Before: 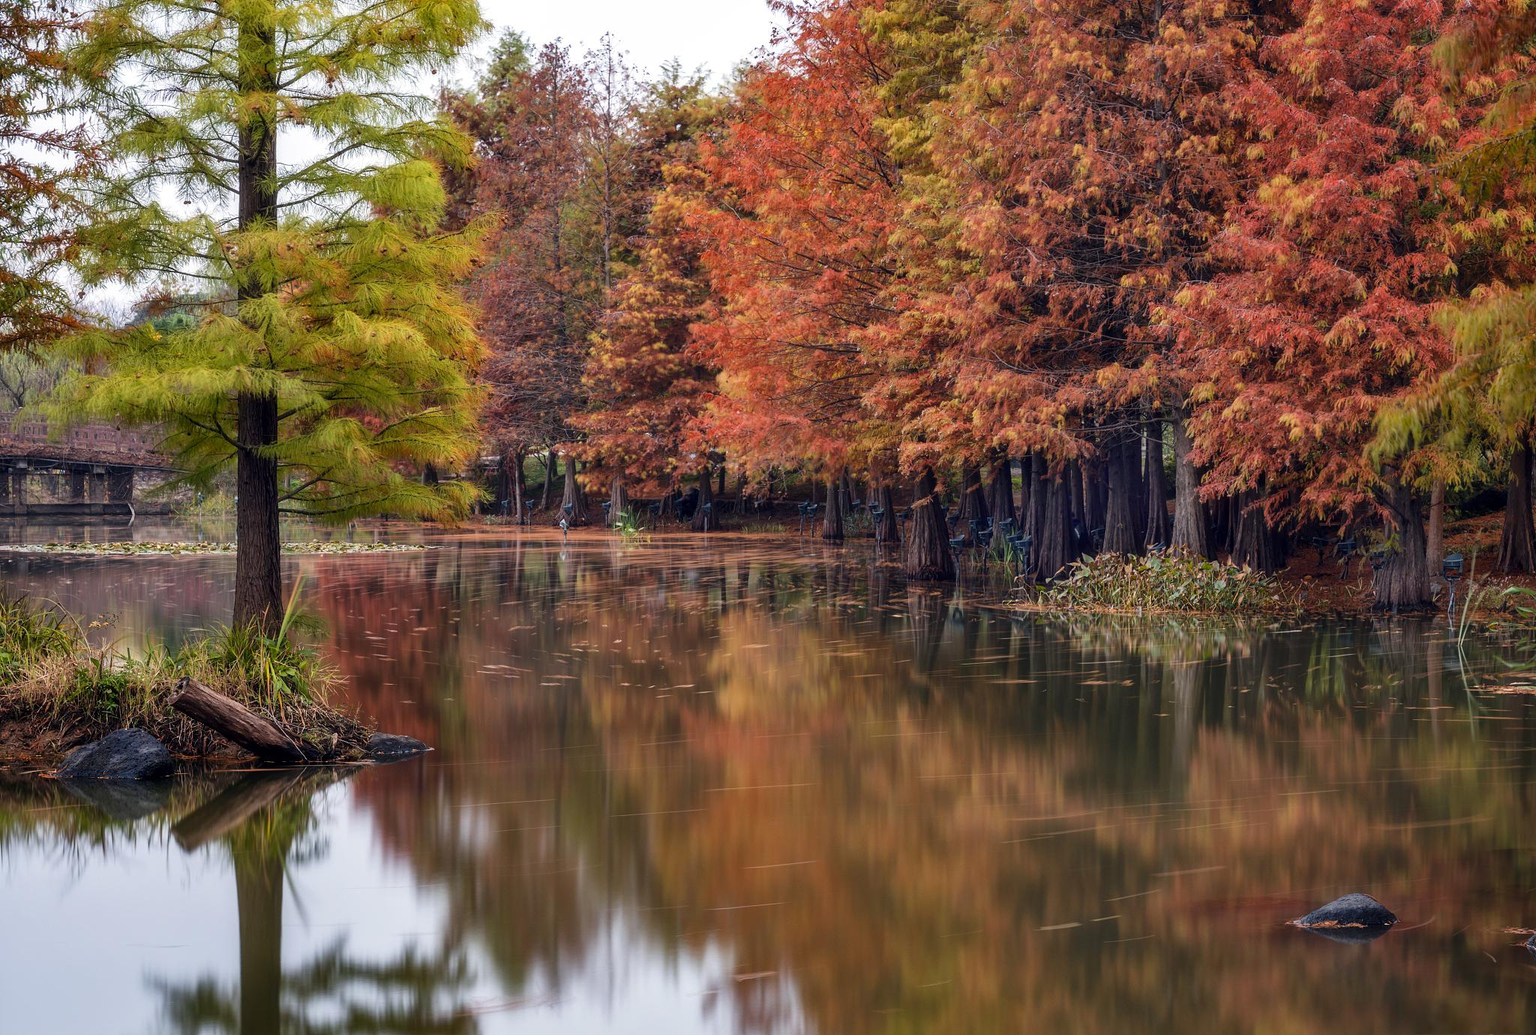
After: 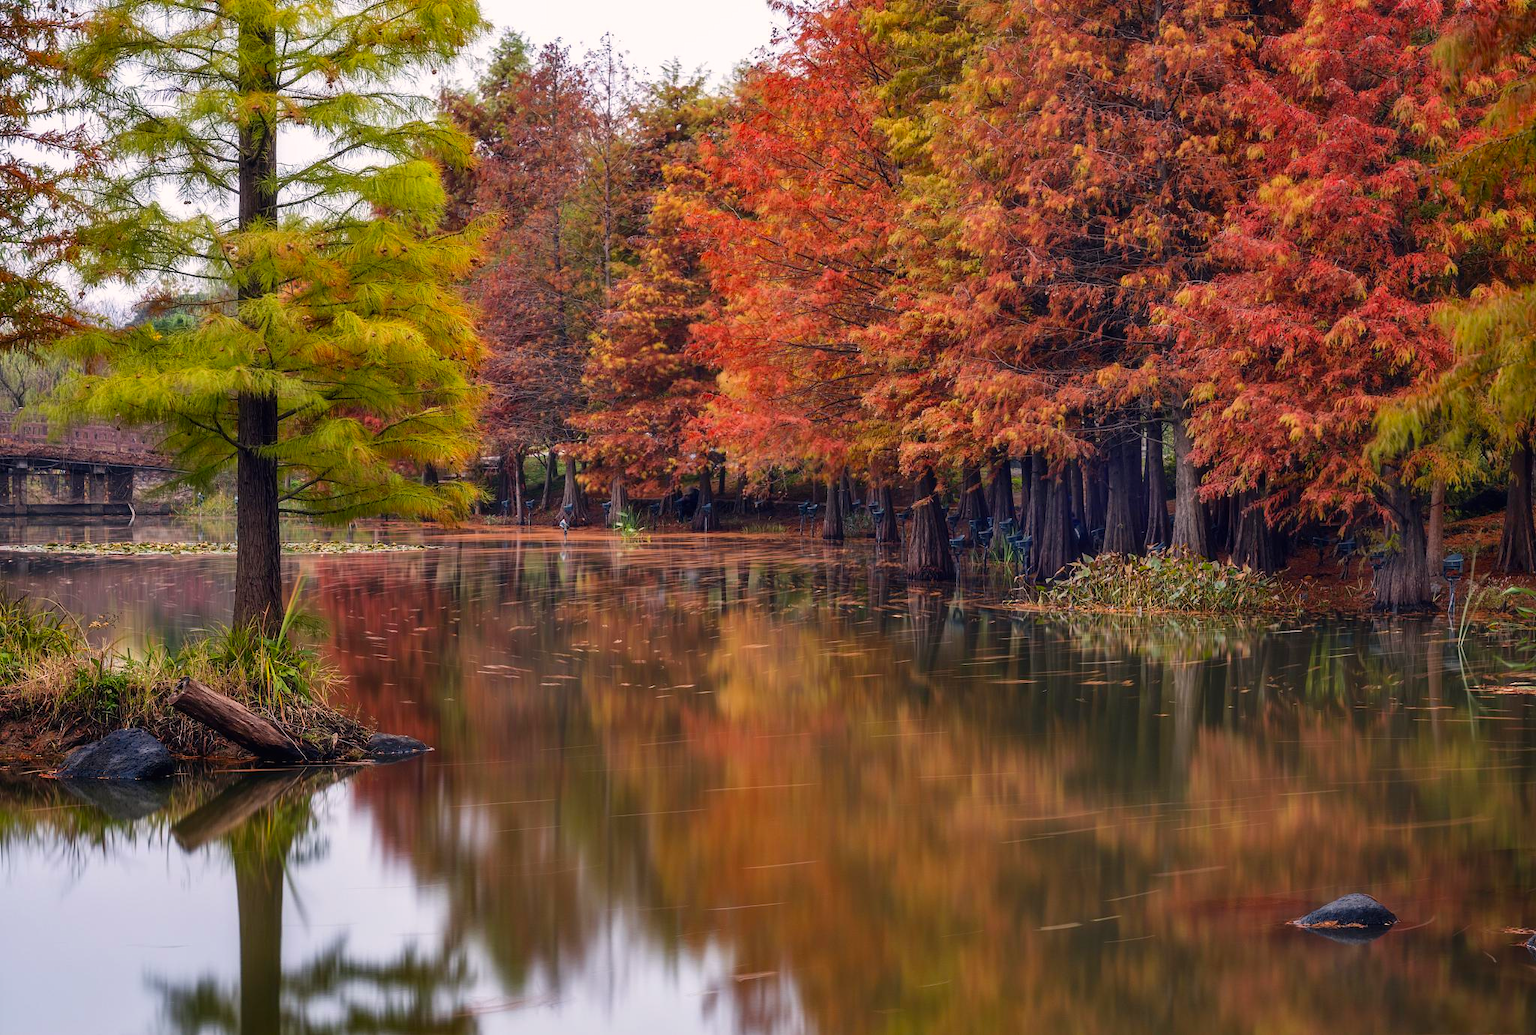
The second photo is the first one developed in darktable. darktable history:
color correction: highlights a* 3.22, highlights b* 1.93, saturation 1.19
contrast brightness saturation: contrast -0.02, brightness -0.01, saturation 0.03
